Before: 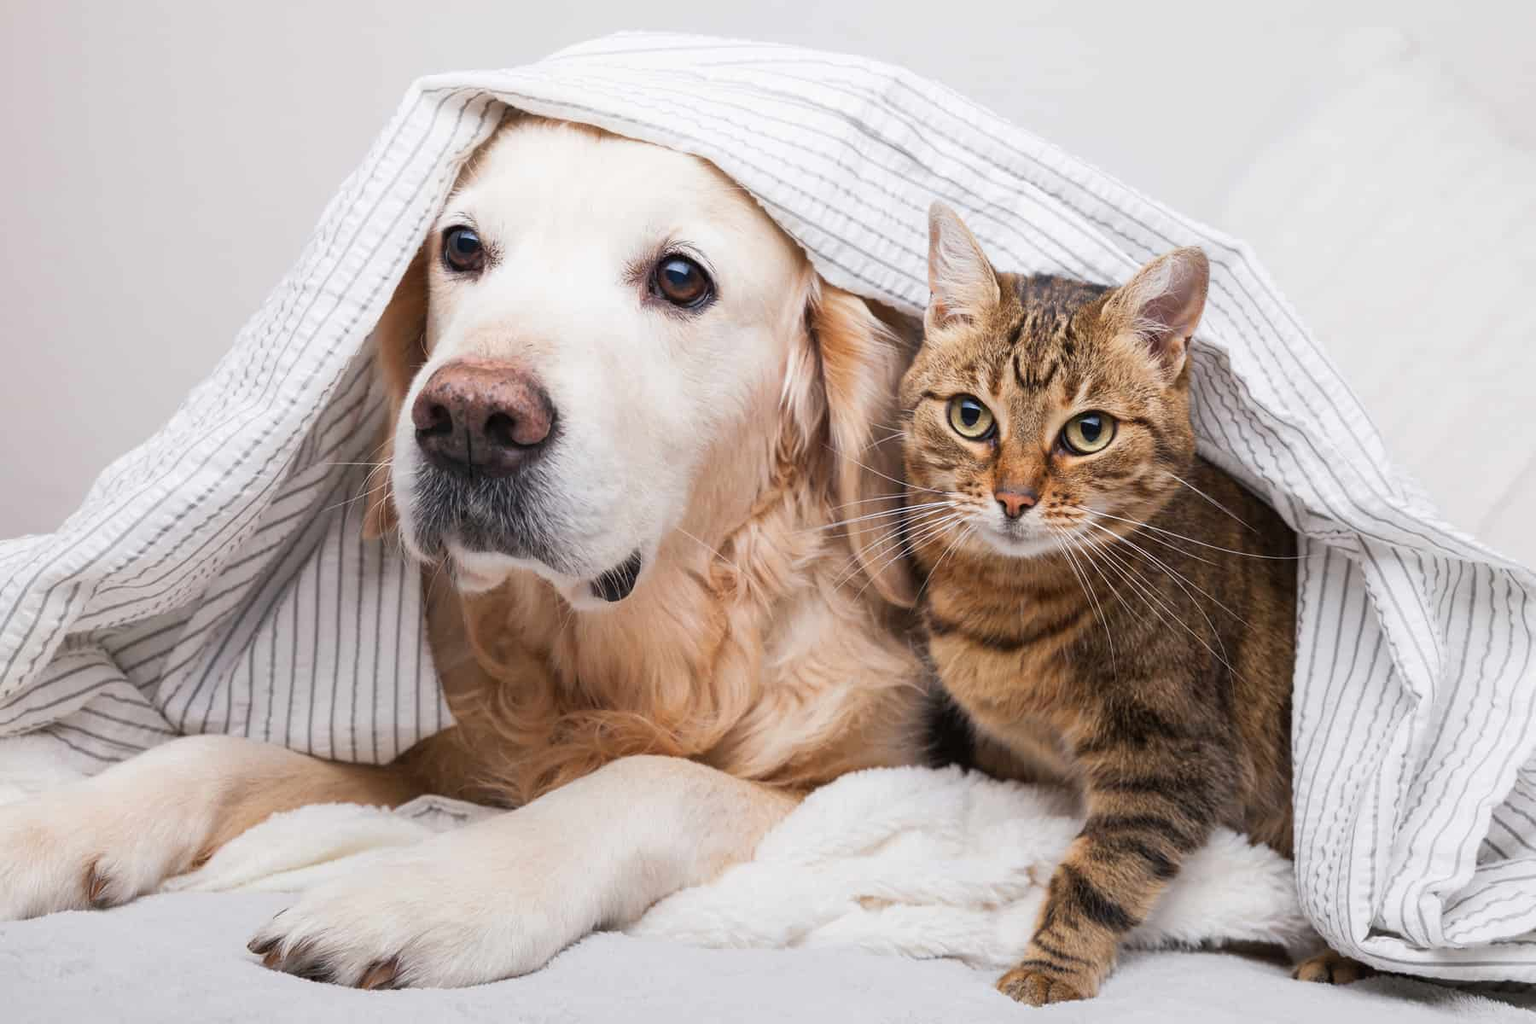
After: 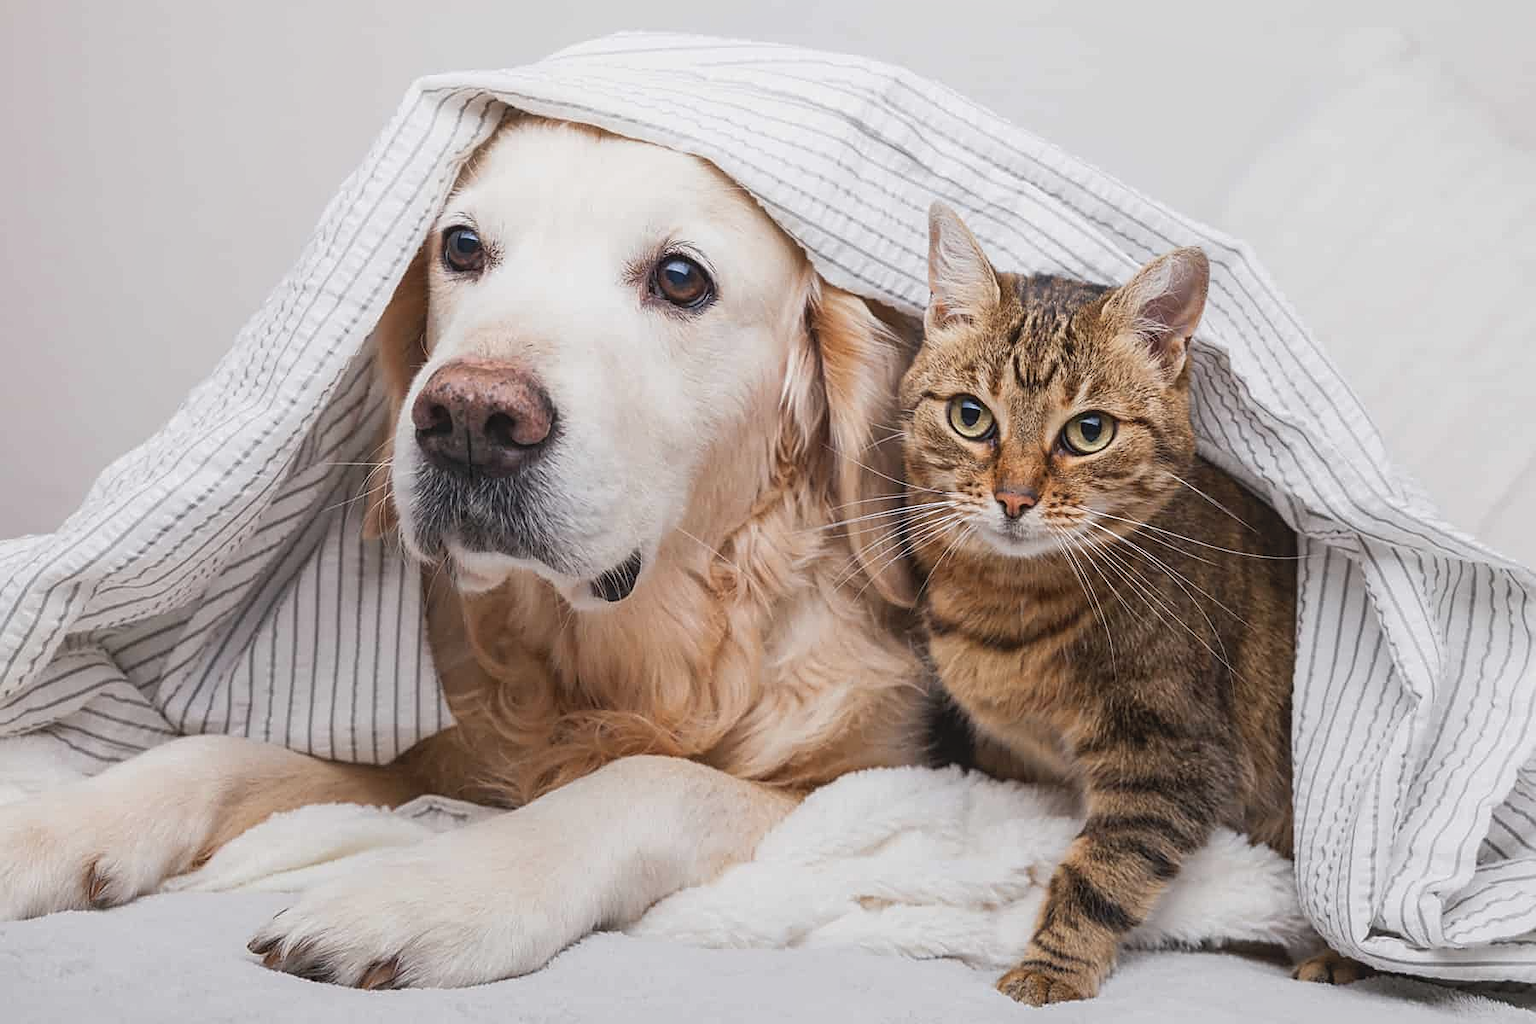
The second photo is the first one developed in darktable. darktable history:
sharpen: on, module defaults
contrast brightness saturation: contrast -0.078, brightness -0.033, saturation -0.107
local contrast: detail 110%
